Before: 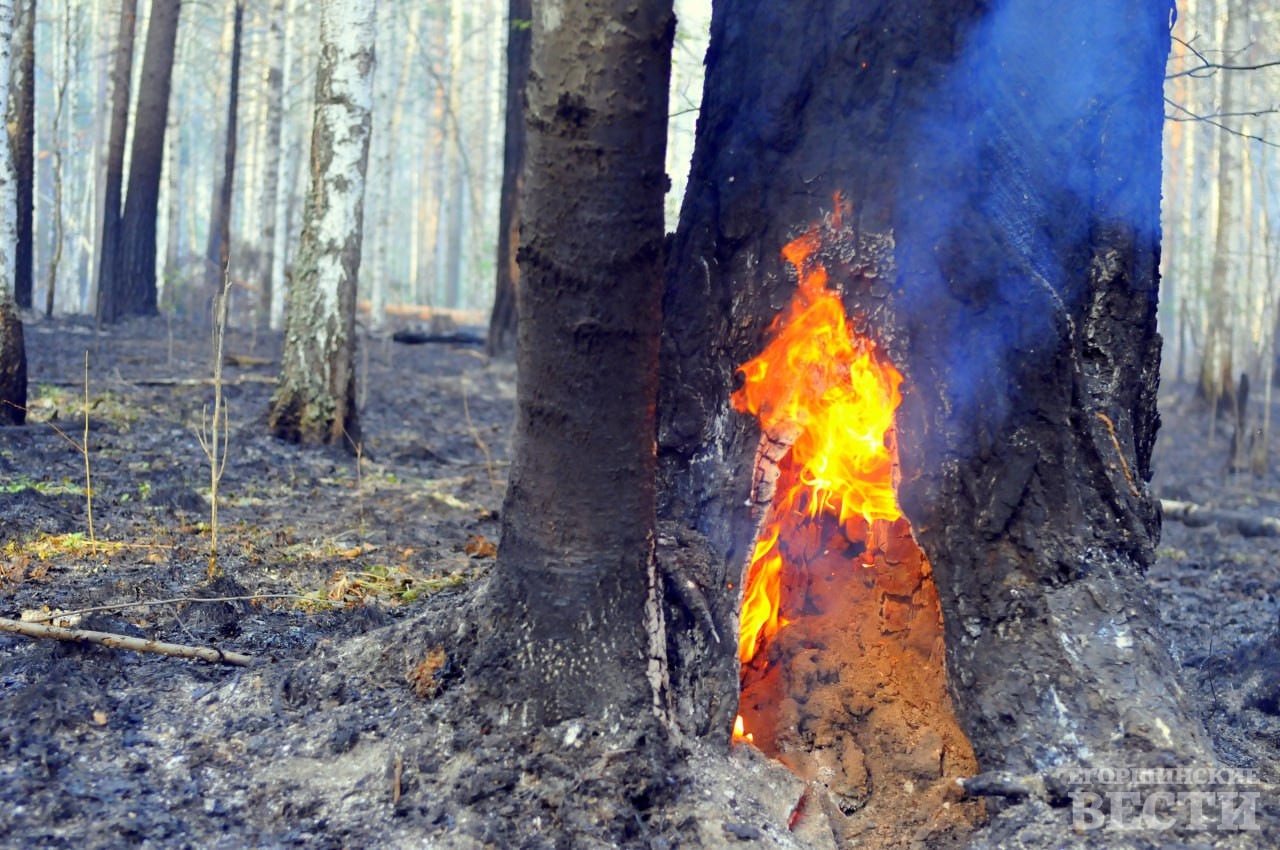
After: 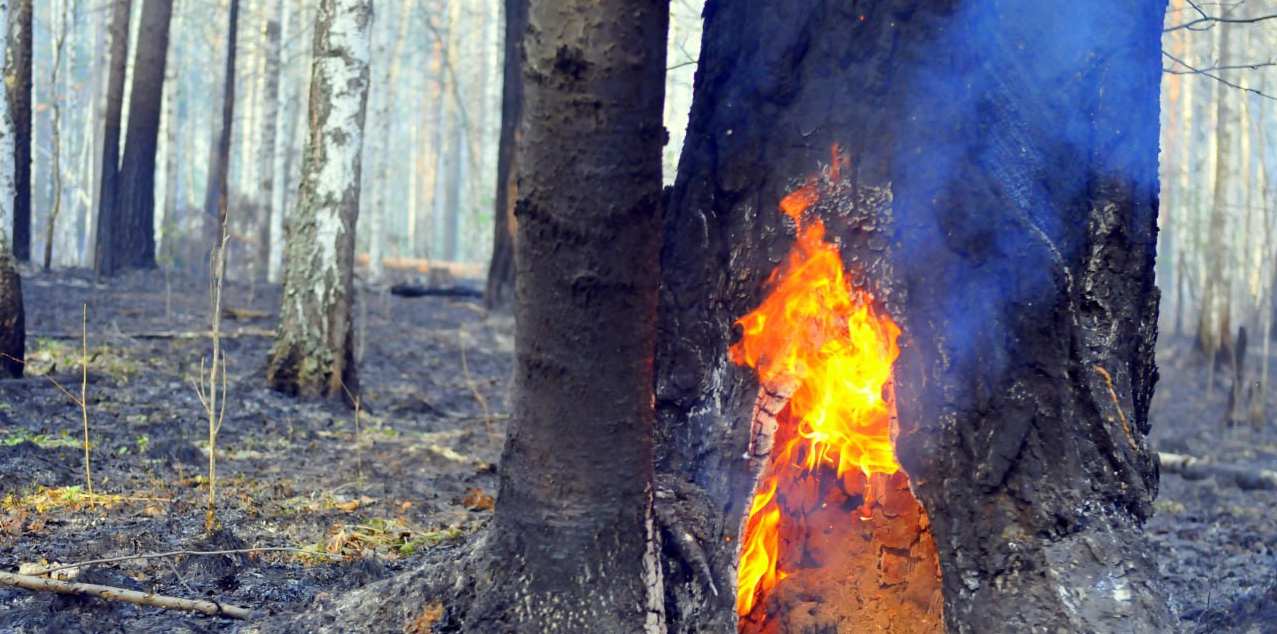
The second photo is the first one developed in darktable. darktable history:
crop: left 0.229%, top 5.552%, bottom 19.839%
